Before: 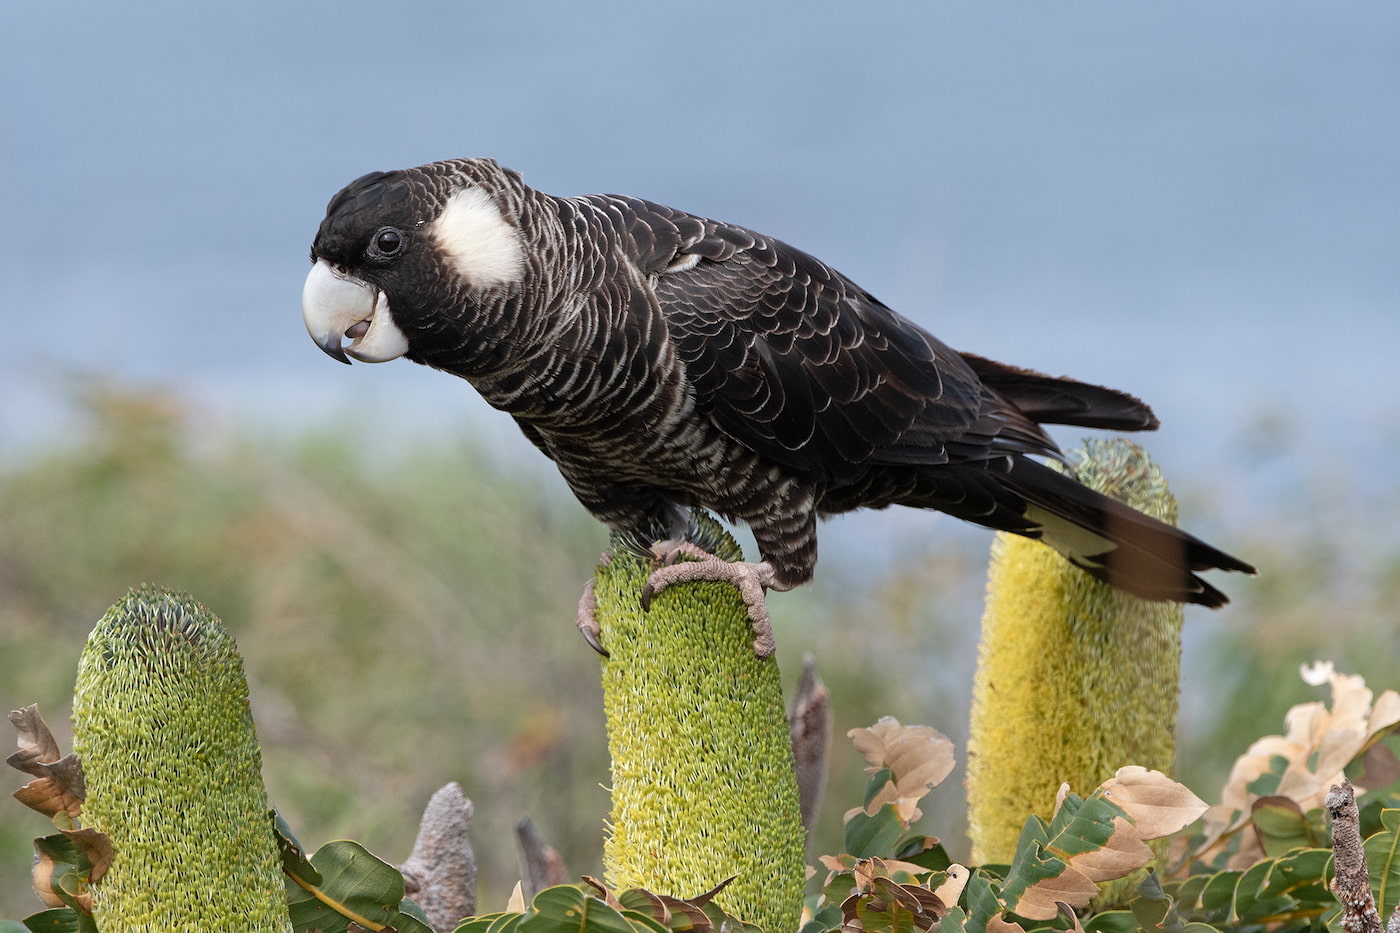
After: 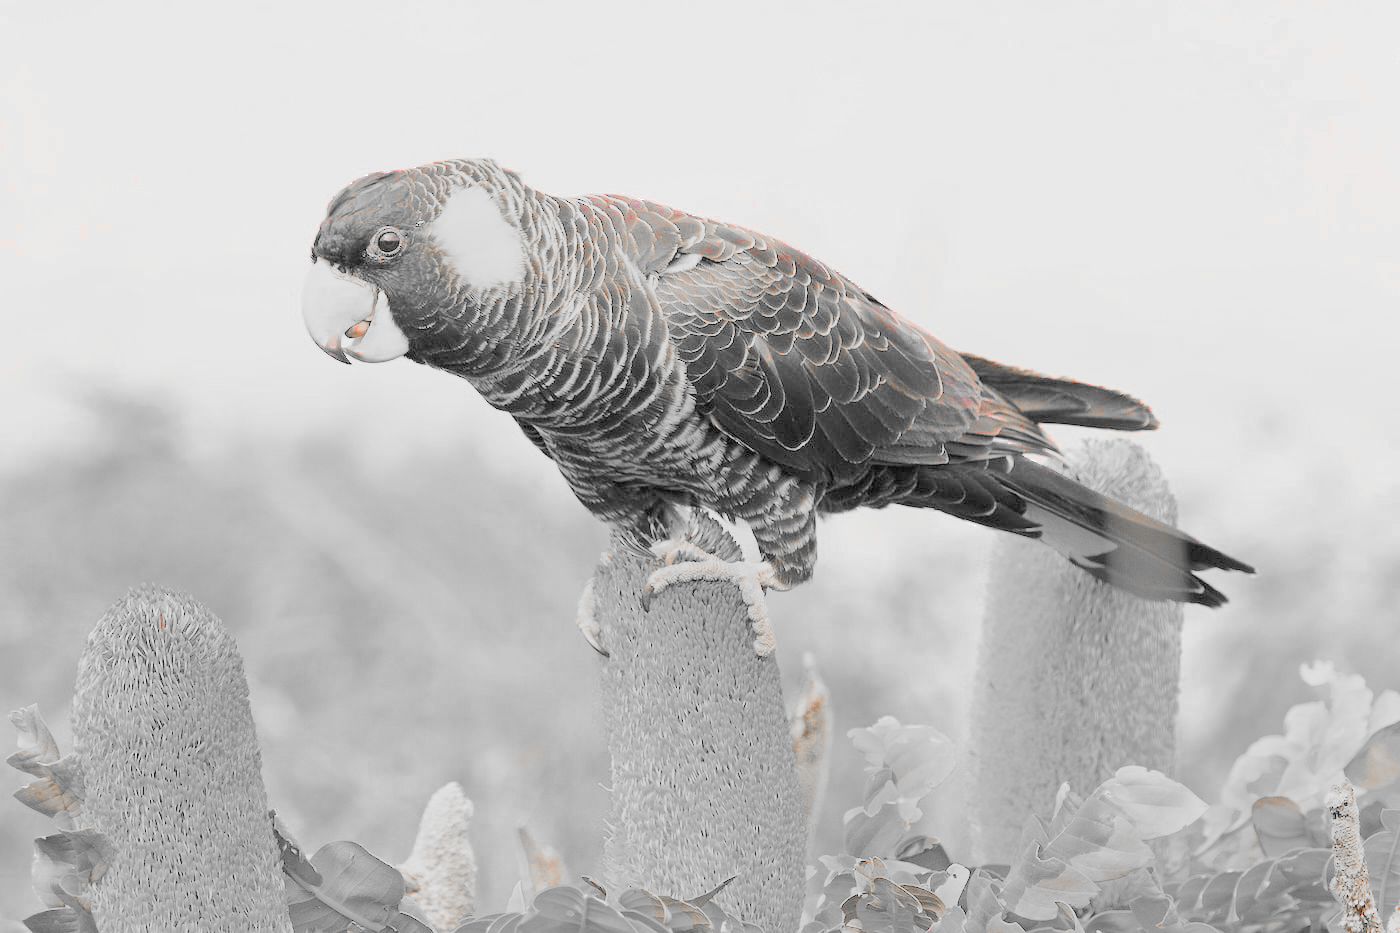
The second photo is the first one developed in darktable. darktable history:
filmic rgb: middle gray luminance 2.5%, black relative exposure -10 EV, white relative exposure 7 EV, threshold 6 EV, dynamic range scaling 10%, target black luminance 0%, hardness 3.19, latitude 44.39%, contrast 0.682, highlights saturation mix 5%, shadows ↔ highlights balance 13.63%, add noise in highlights 0, color science v3 (2019), use custom middle-gray values true, iterations of high-quality reconstruction 0, contrast in highlights soft, enable highlight reconstruction true
contrast brightness saturation: contrast 0.24, brightness 0.26, saturation 0.39
velvia: strength 51%, mid-tones bias 0.51
color zones: curves: ch0 [(0, 0.352) (0.143, 0.407) (0.286, 0.386) (0.429, 0.431) (0.571, 0.829) (0.714, 0.853) (0.857, 0.833) (1, 0.352)]; ch1 [(0, 0.604) (0.072, 0.726) (0.096, 0.608) (0.205, 0.007) (0.571, -0.006) (0.839, -0.013) (0.857, -0.012) (1, 0.604)]
color correction: highlights a* 5.3, highlights b* 24.26, shadows a* -15.58, shadows b* 4.02
